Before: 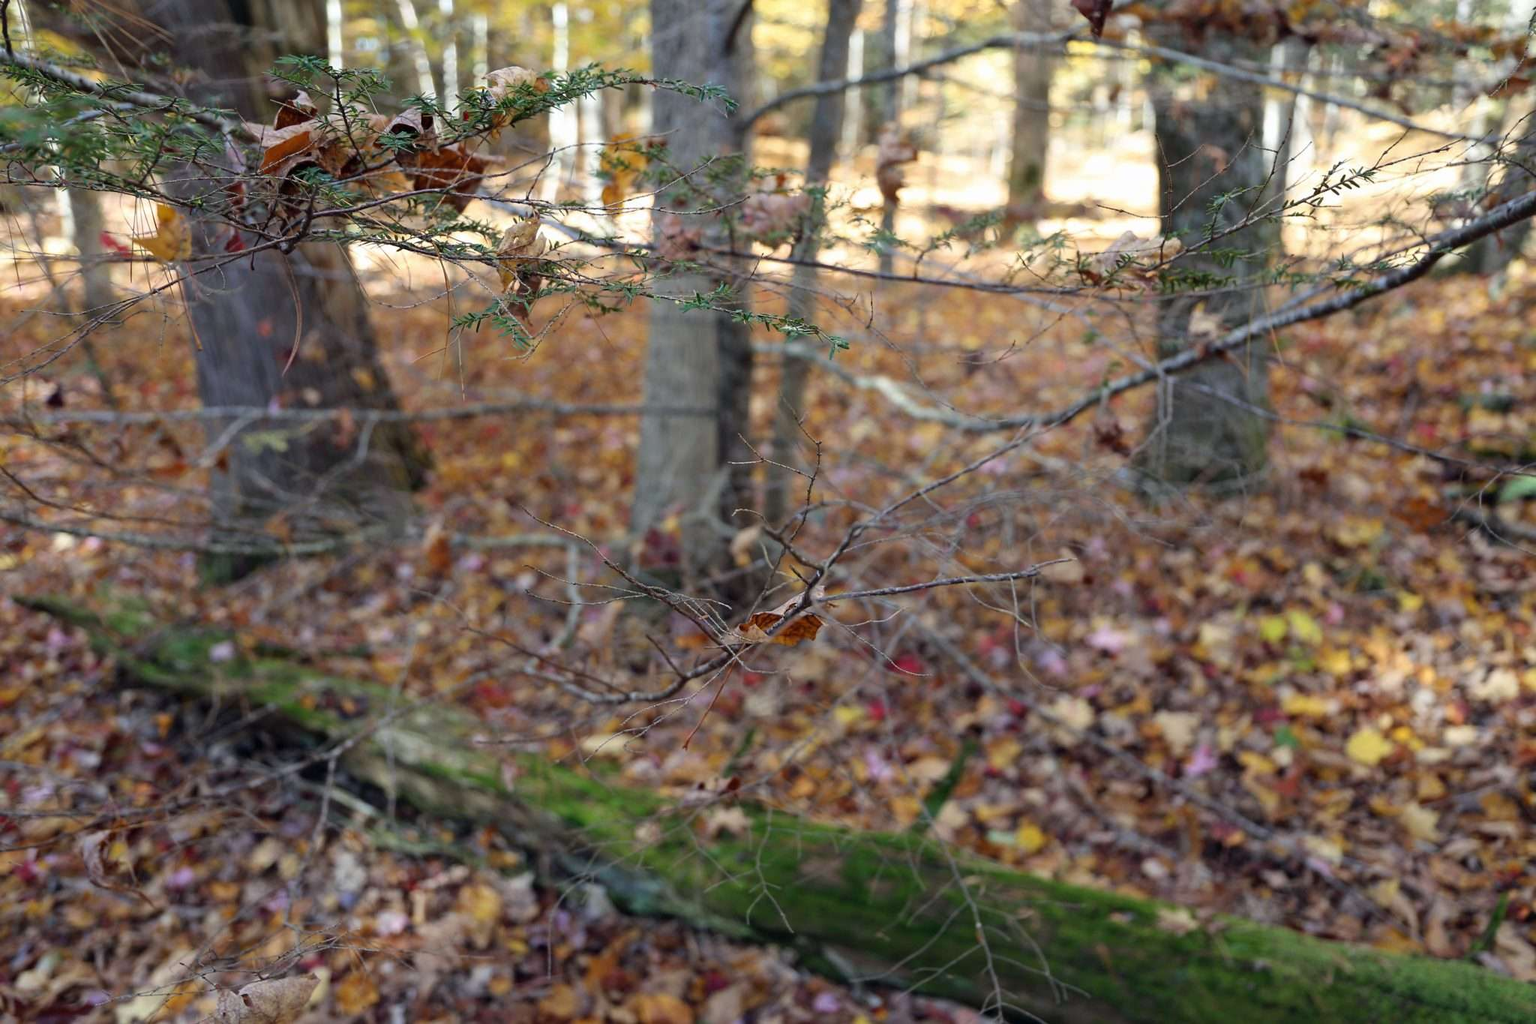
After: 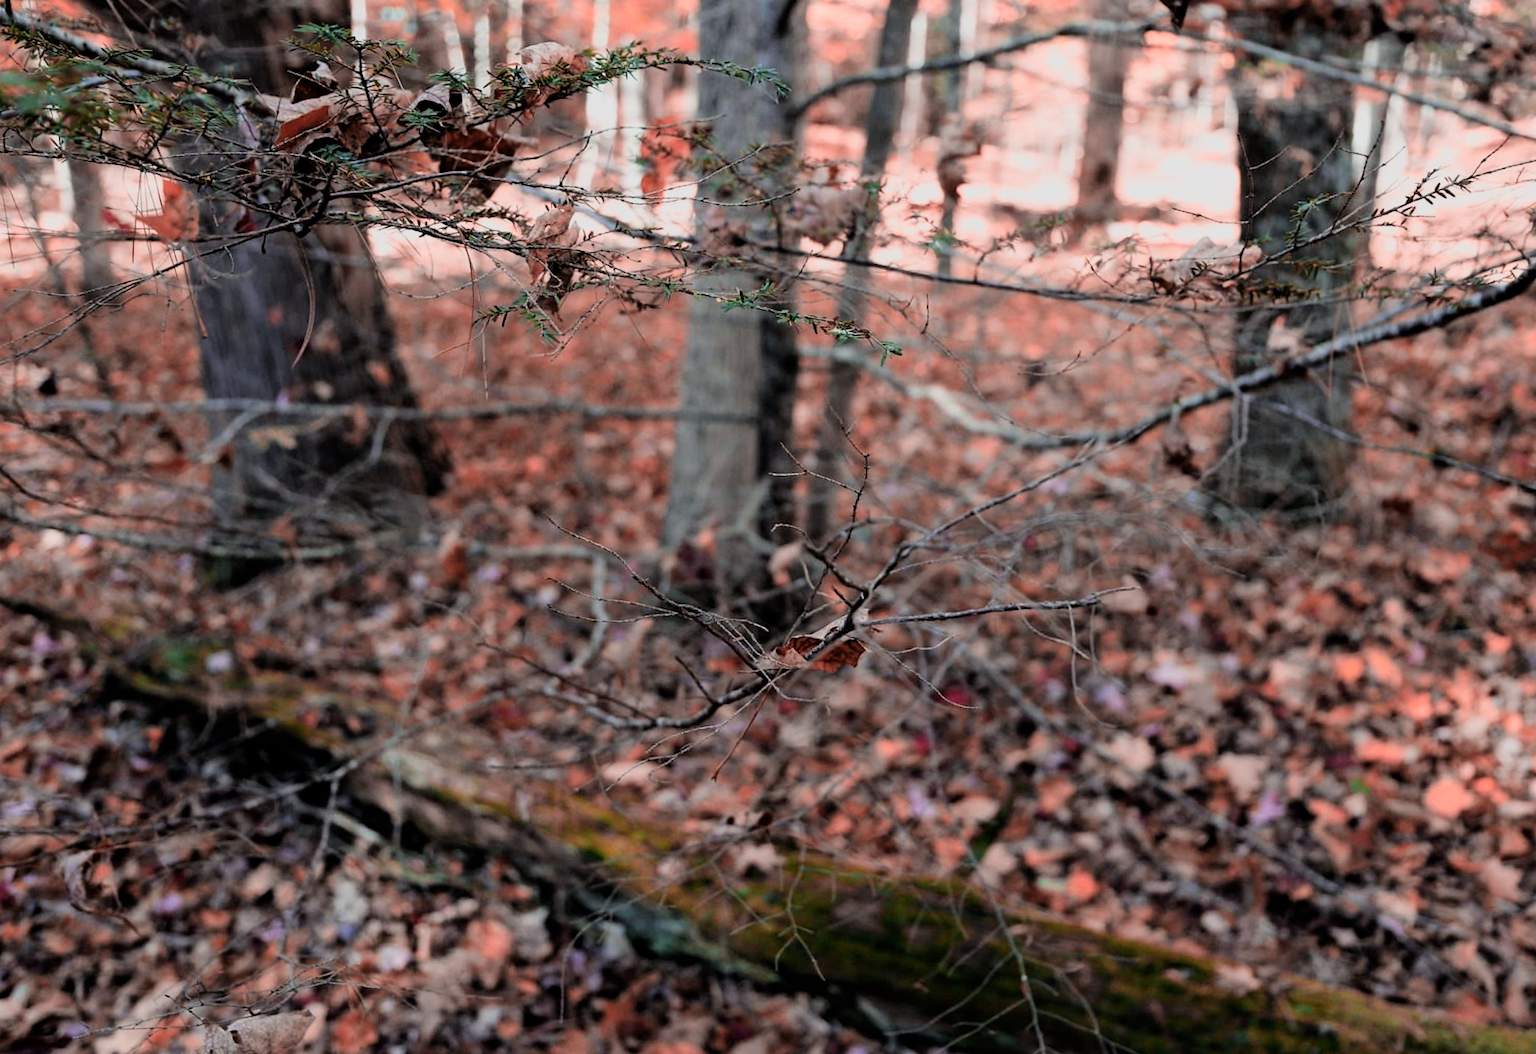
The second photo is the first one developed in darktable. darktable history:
filmic rgb: black relative exposure -5 EV, hardness 2.88, contrast 1.3, highlights saturation mix -30%
crop and rotate: right 5.167%
rotate and perspective: rotation 1.57°, crop left 0.018, crop right 0.982, crop top 0.039, crop bottom 0.961
color zones: curves: ch2 [(0, 0.5) (0.084, 0.497) (0.323, 0.335) (0.4, 0.497) (1, 0.5)], process mode strong
